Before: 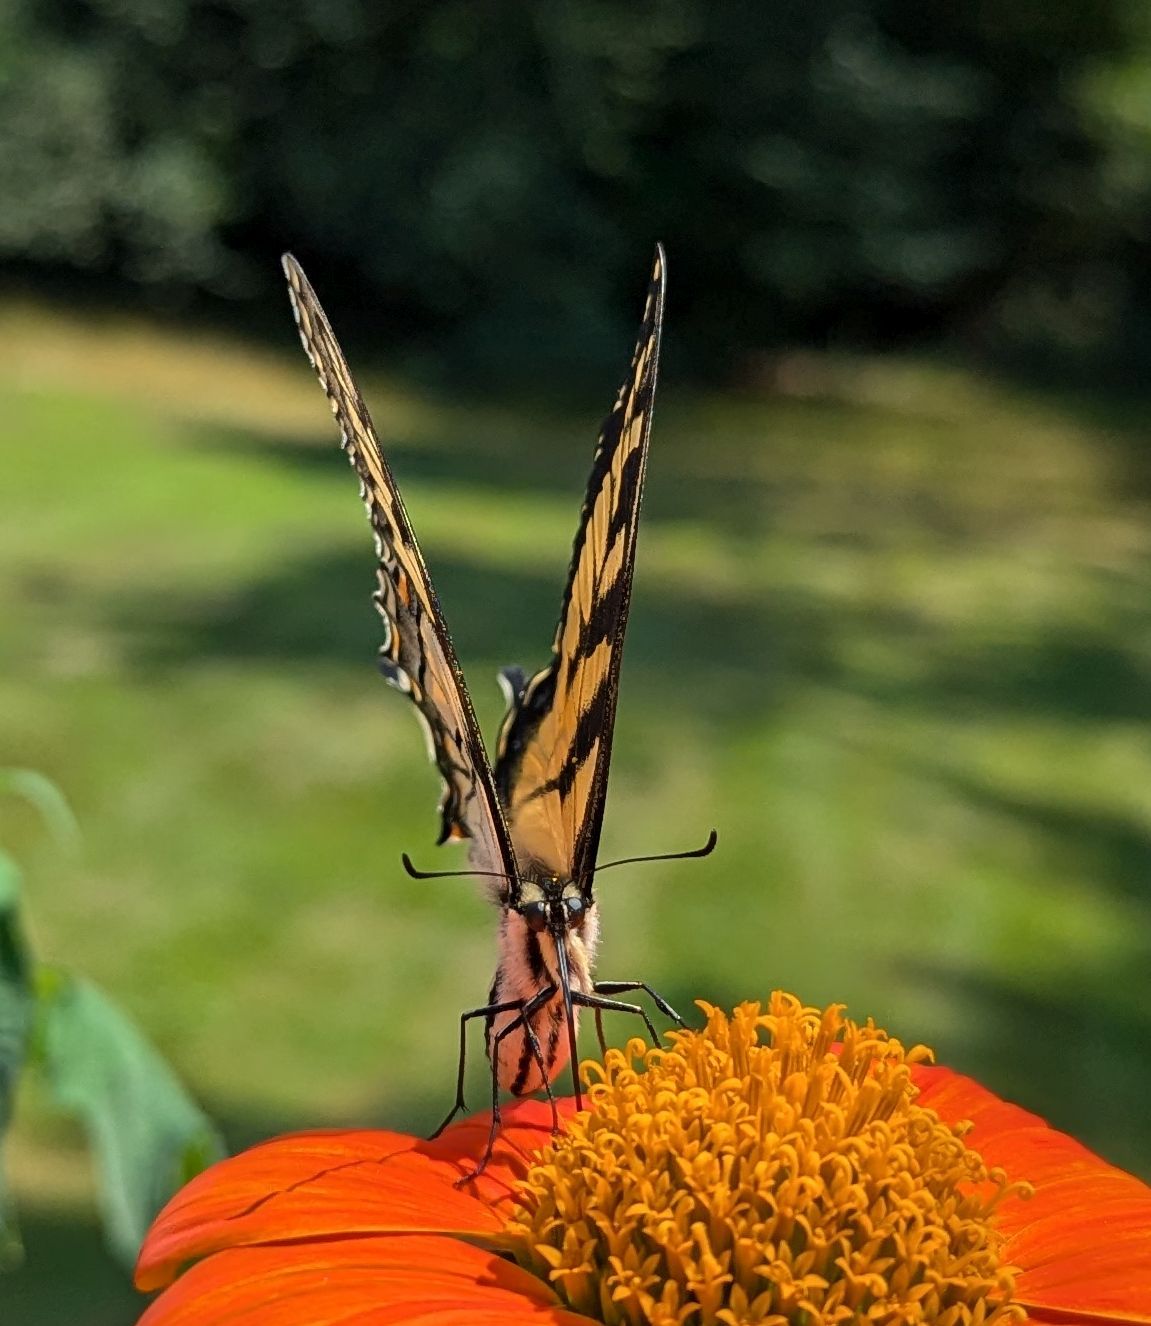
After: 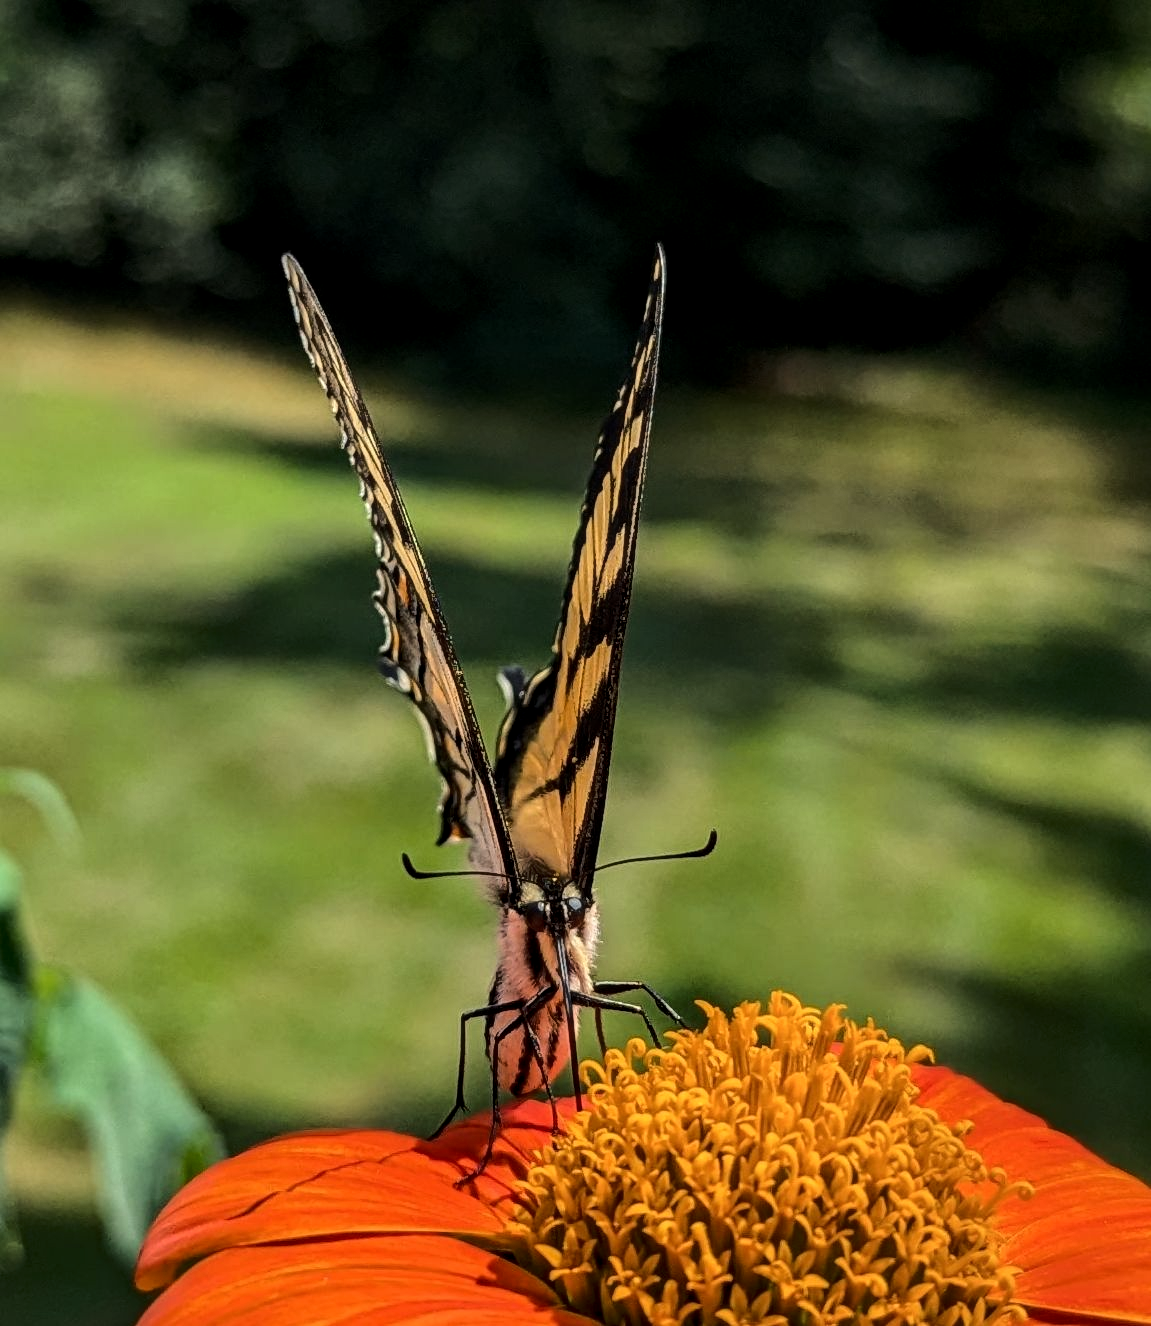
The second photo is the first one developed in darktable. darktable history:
local contrast: detail 130%
base curve: curves: ch0 [(0, 0) (0.073, 0.04) (0.157, 0.139) (0.492, 0.492) (0.758, 0.758) (1, 1)]
